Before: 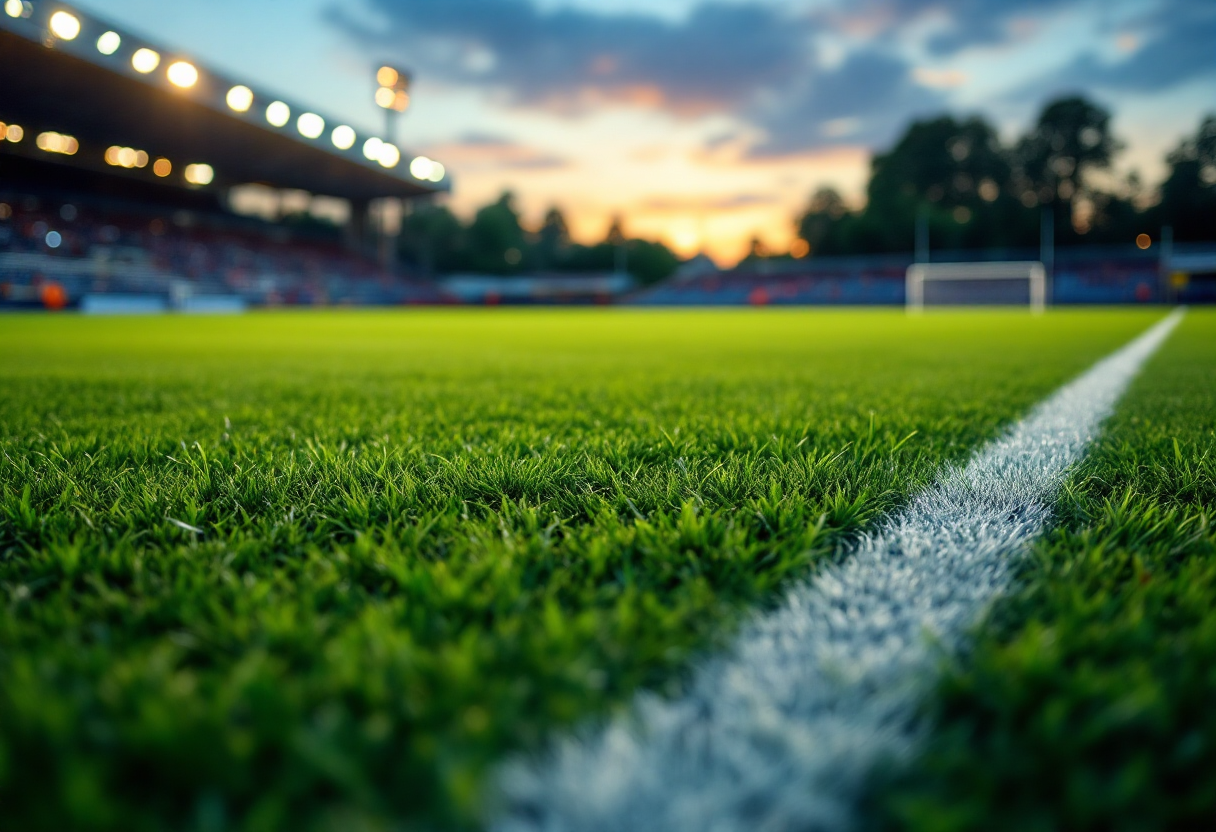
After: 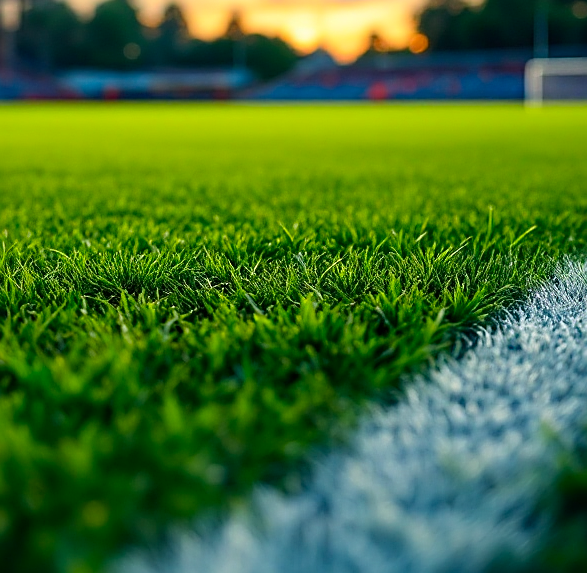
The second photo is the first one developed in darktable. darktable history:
contrast brightness saturation: contrast 0.088, saturation 0.283
crop: left 31.36%, top 24.668%, right 20.366%, bottom 6.348%
sharpen: on, module defaults
shadows and highlights: shadows 25.9, highlights -47.88, soften with gaussian
